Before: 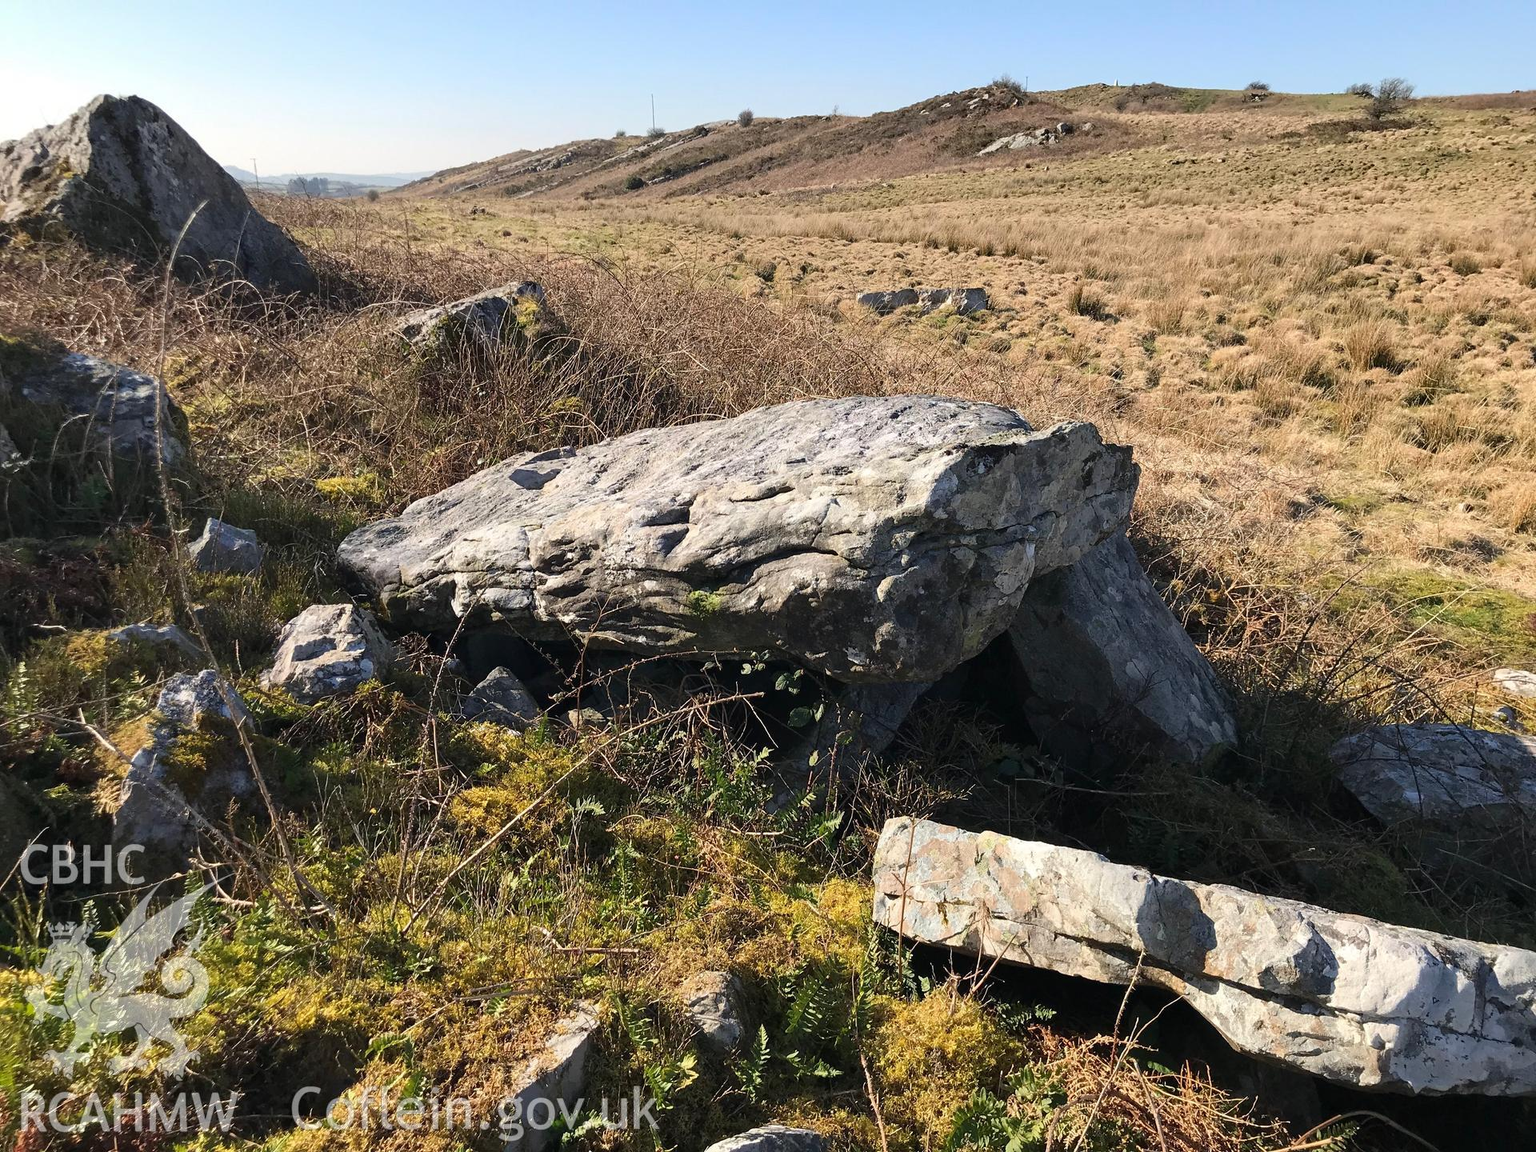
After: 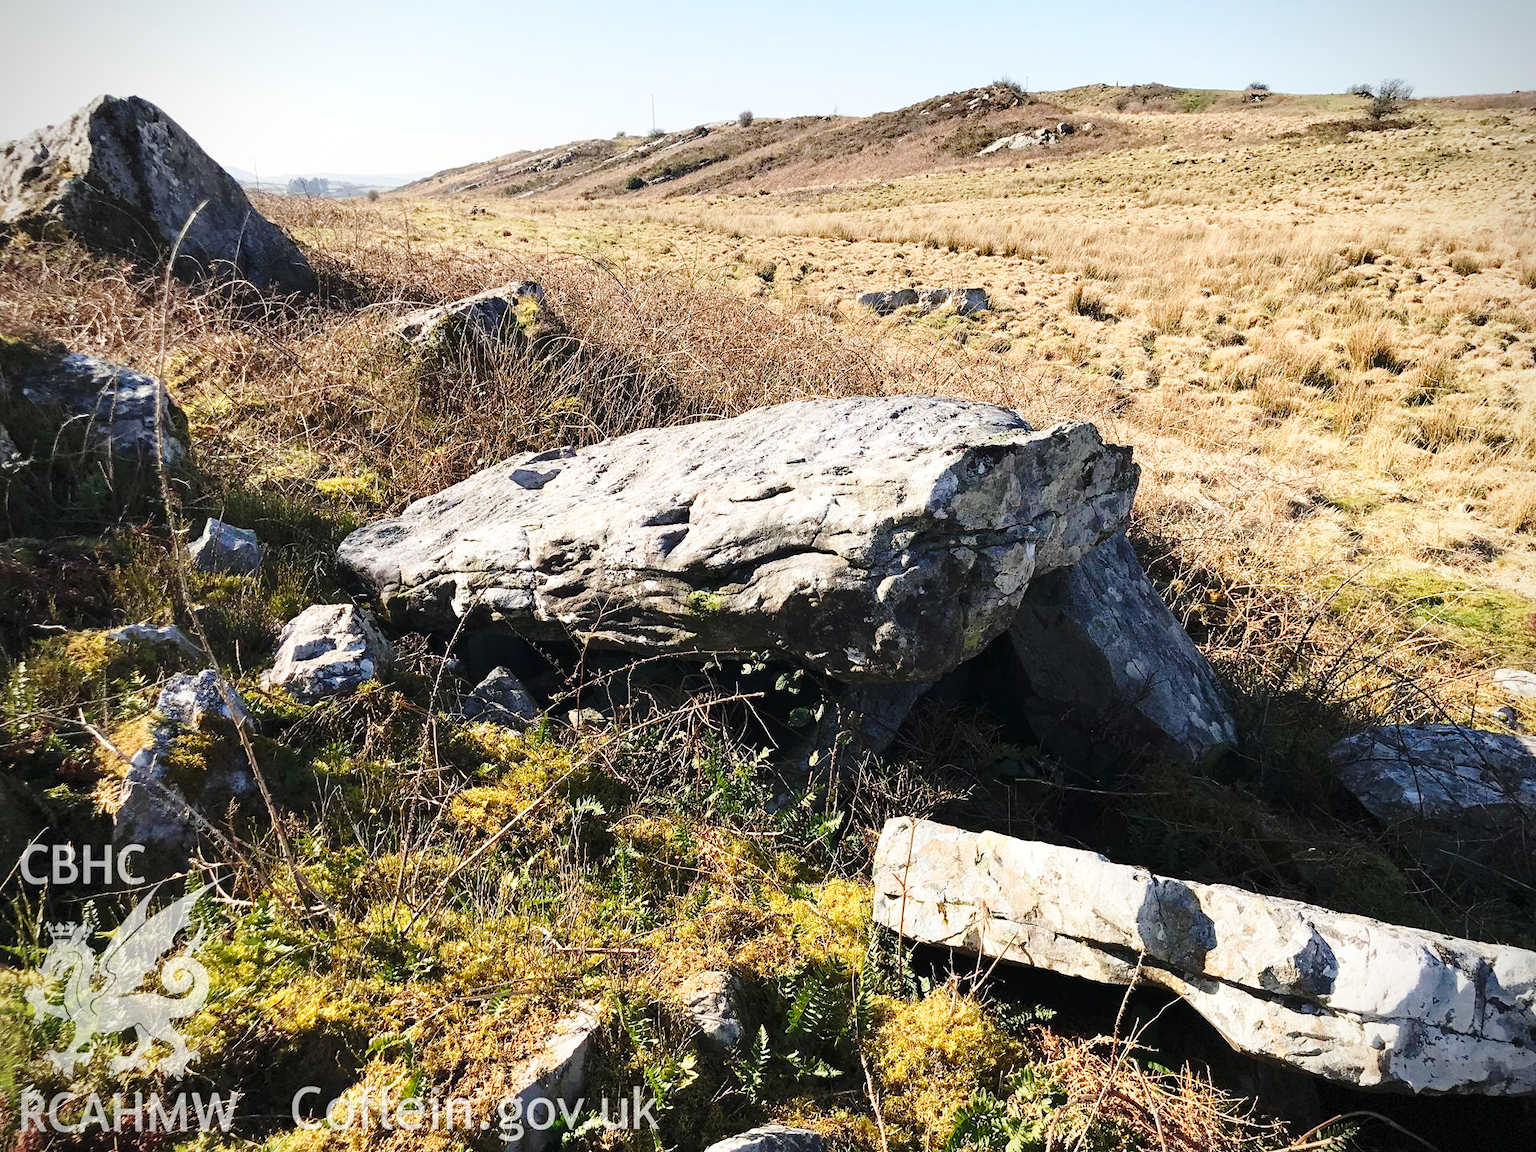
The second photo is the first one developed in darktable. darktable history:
vignetting: fall-off radius 61.14%, brightness -0.456, saturation -0.294, dithering 8-bit output
base curve: curves: ch0 [(0, 0) (0.036, 0.037) (0.121, 0.228) (0.46, 0.76) (0.859, 0.983) (1, 1)], preserve colors none
